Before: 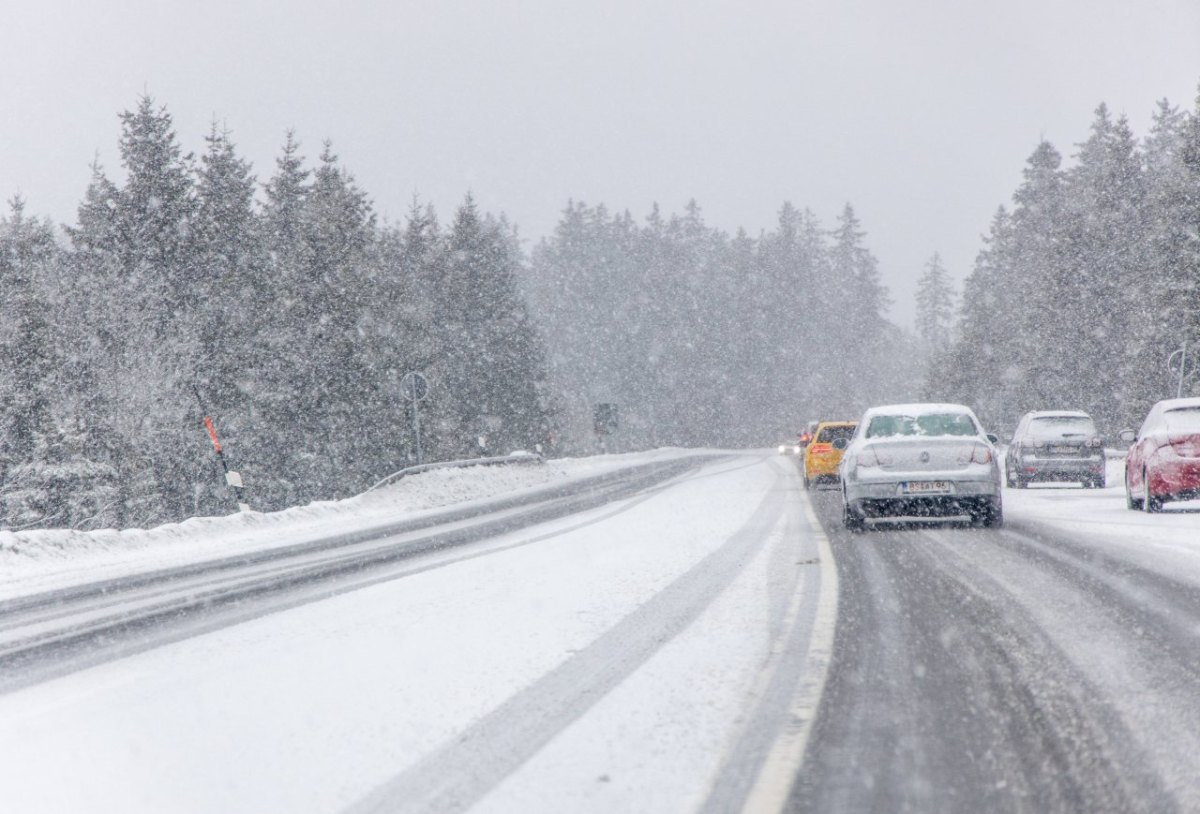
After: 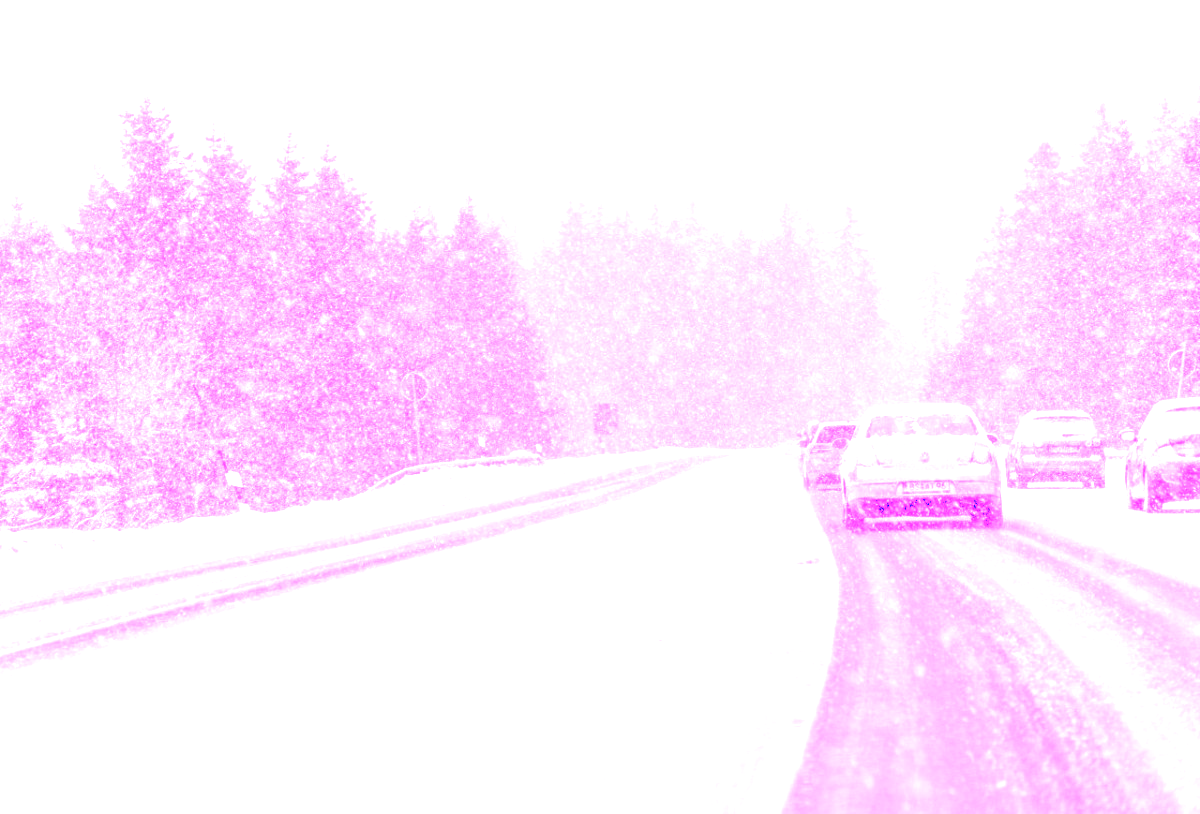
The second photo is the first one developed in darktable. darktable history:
exposure: black level correction 0, exposure 1.2 EV, compensate exposure bias true, compensate highlight preservation false
rgb curve: curves: ch0 [(0, 0) (0.136, 0.078) (0.262, 0.245) (0.414, 0.42) (1, 1)], compensate middle gray true, preserve colors basic power
white balance: red 8, blue 8
